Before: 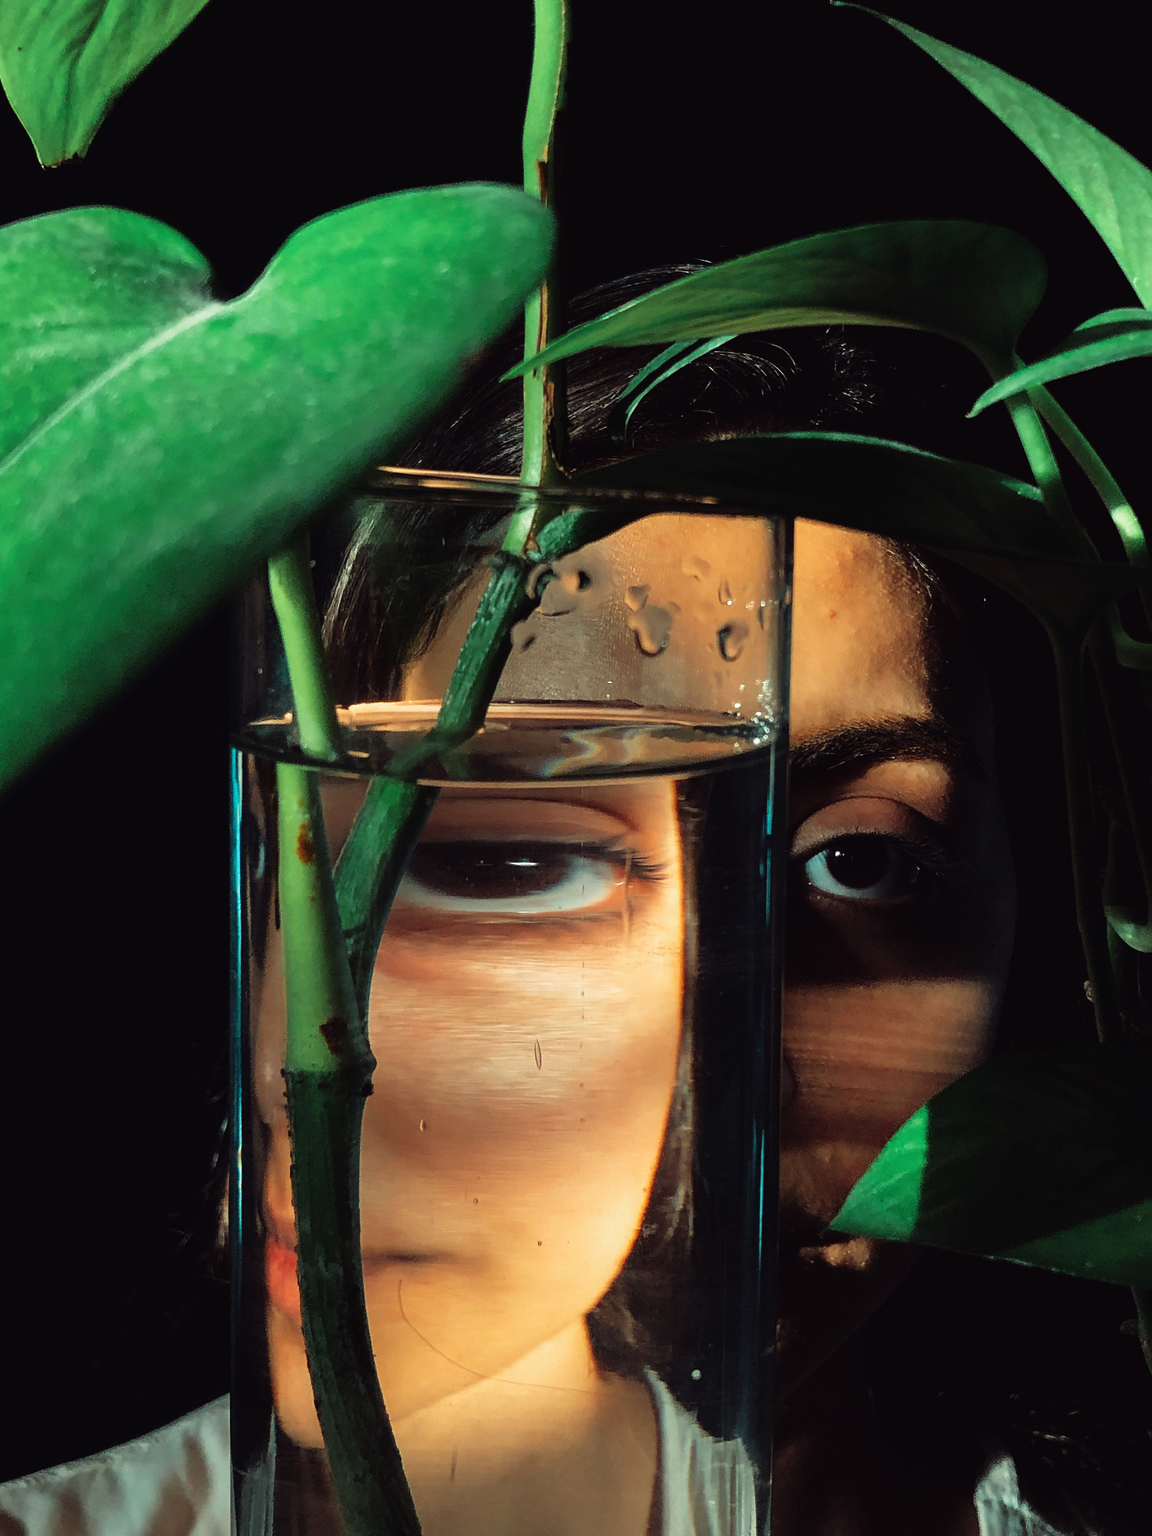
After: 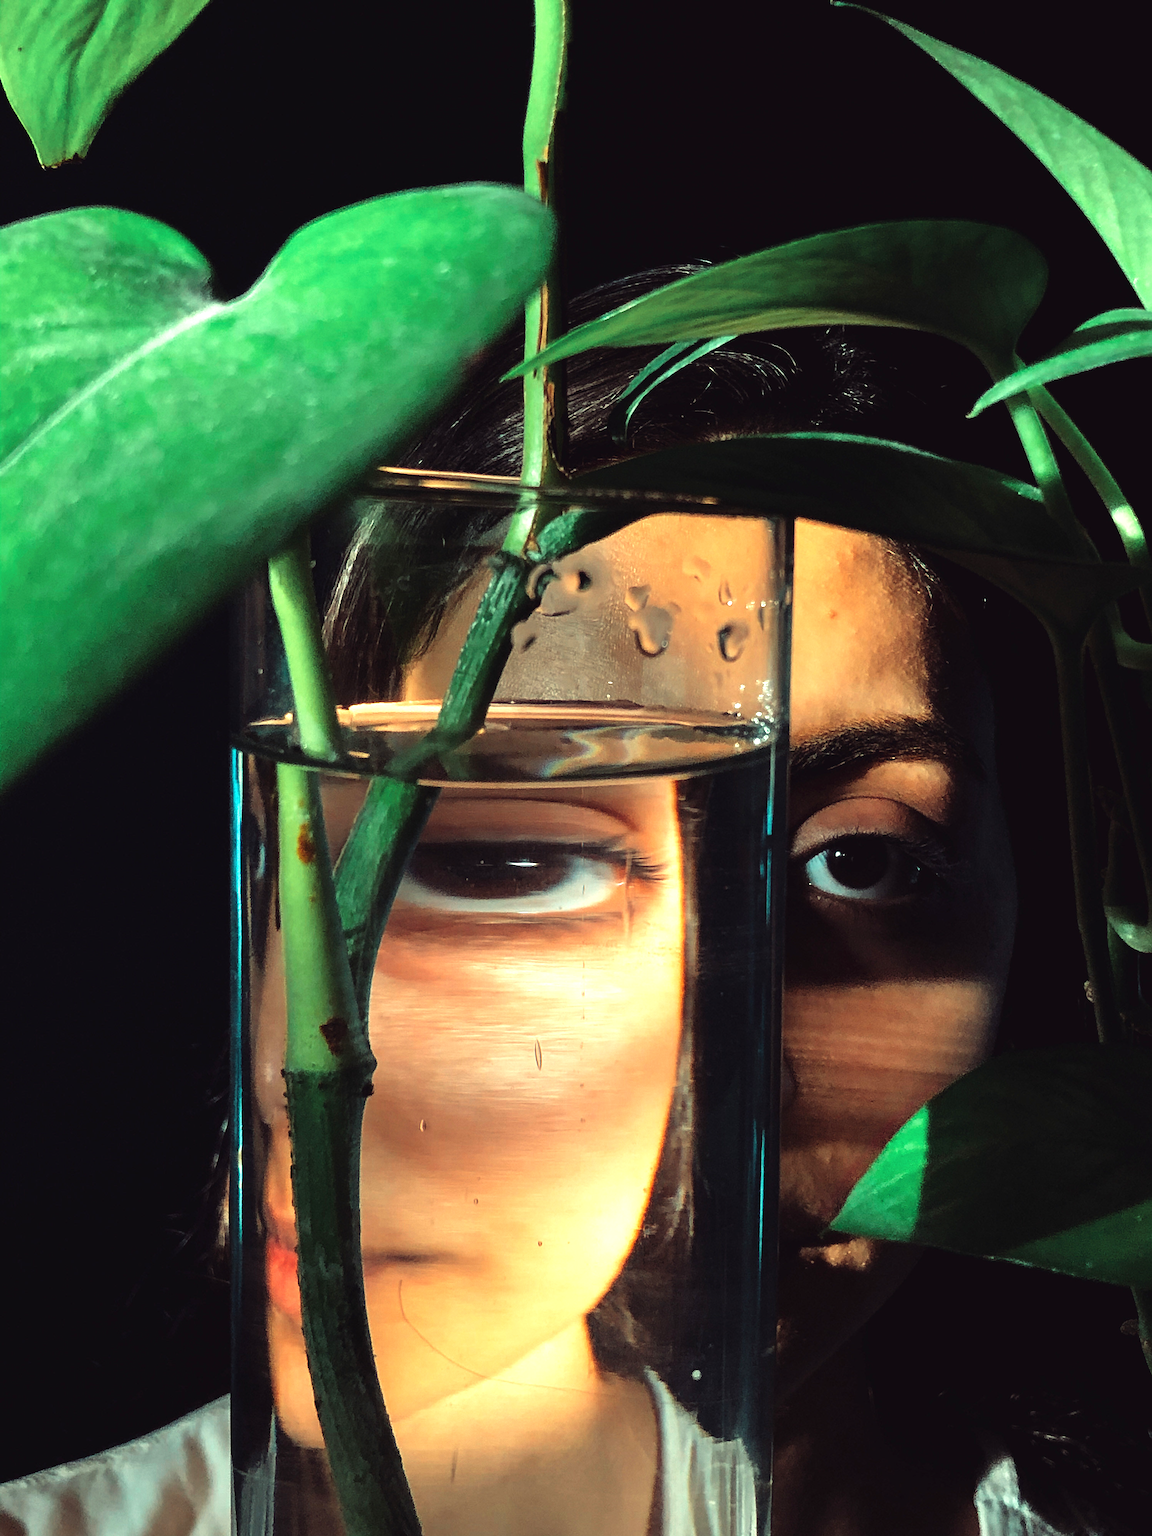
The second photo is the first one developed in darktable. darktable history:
exposure: exposure 0.741 EV, compensate highlight preservation false
